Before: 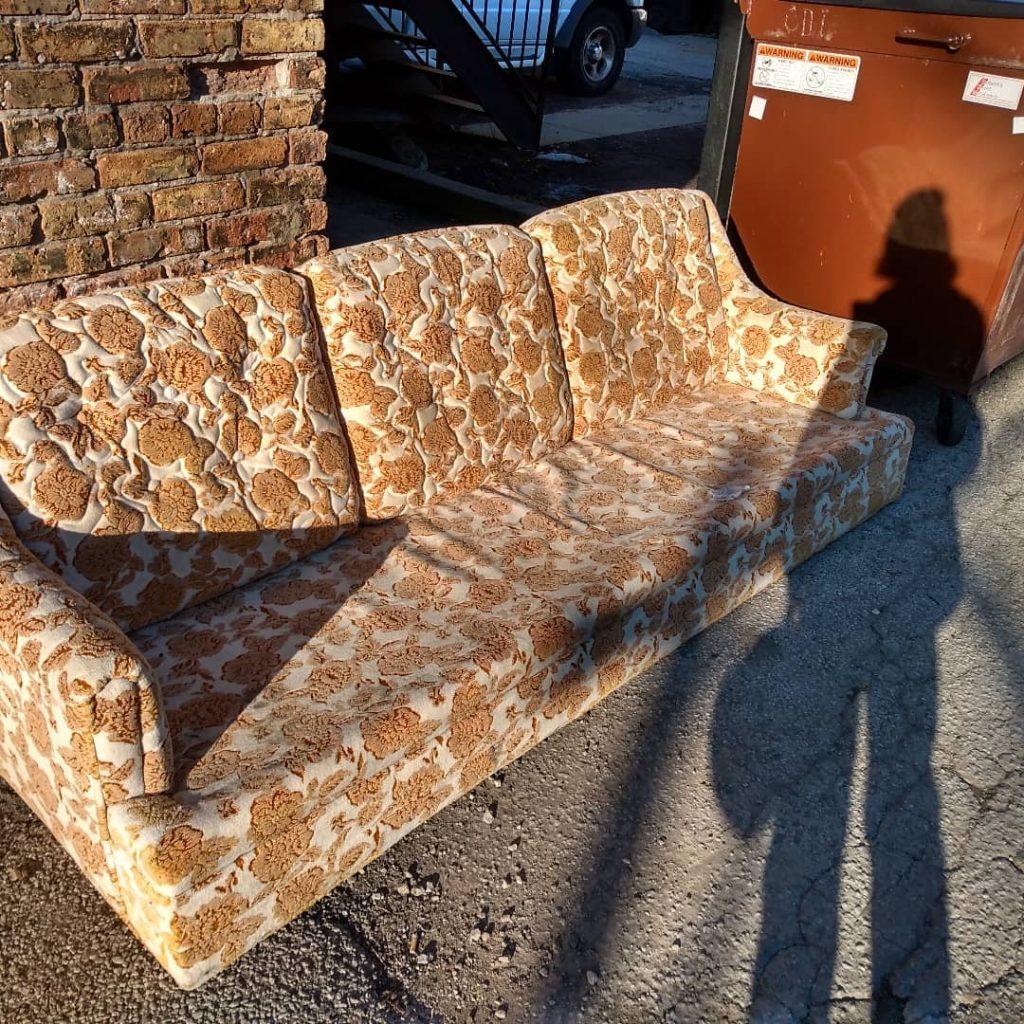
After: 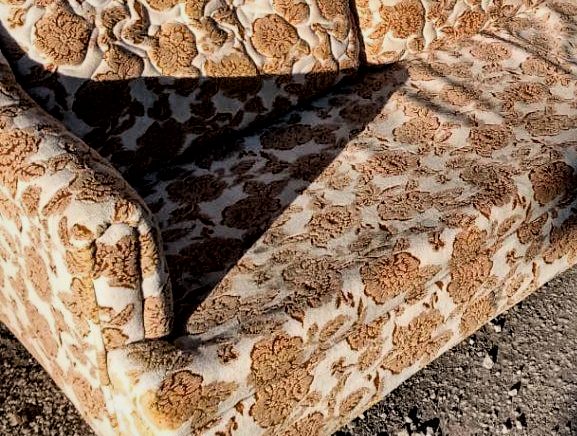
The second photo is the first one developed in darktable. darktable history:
crop: top 44.483%, right 43.593%, bottom 12.892%
contrast brightness saturation: saturation -0.05
filmic rgb: black relative exposure -5 EV, hardness 2.88, contrast 1.3, highlights saturation mix -10%
local contrast: mode bilateral grid, contrast 20, coarseness 20, detail 150%, midtone range 0.2
